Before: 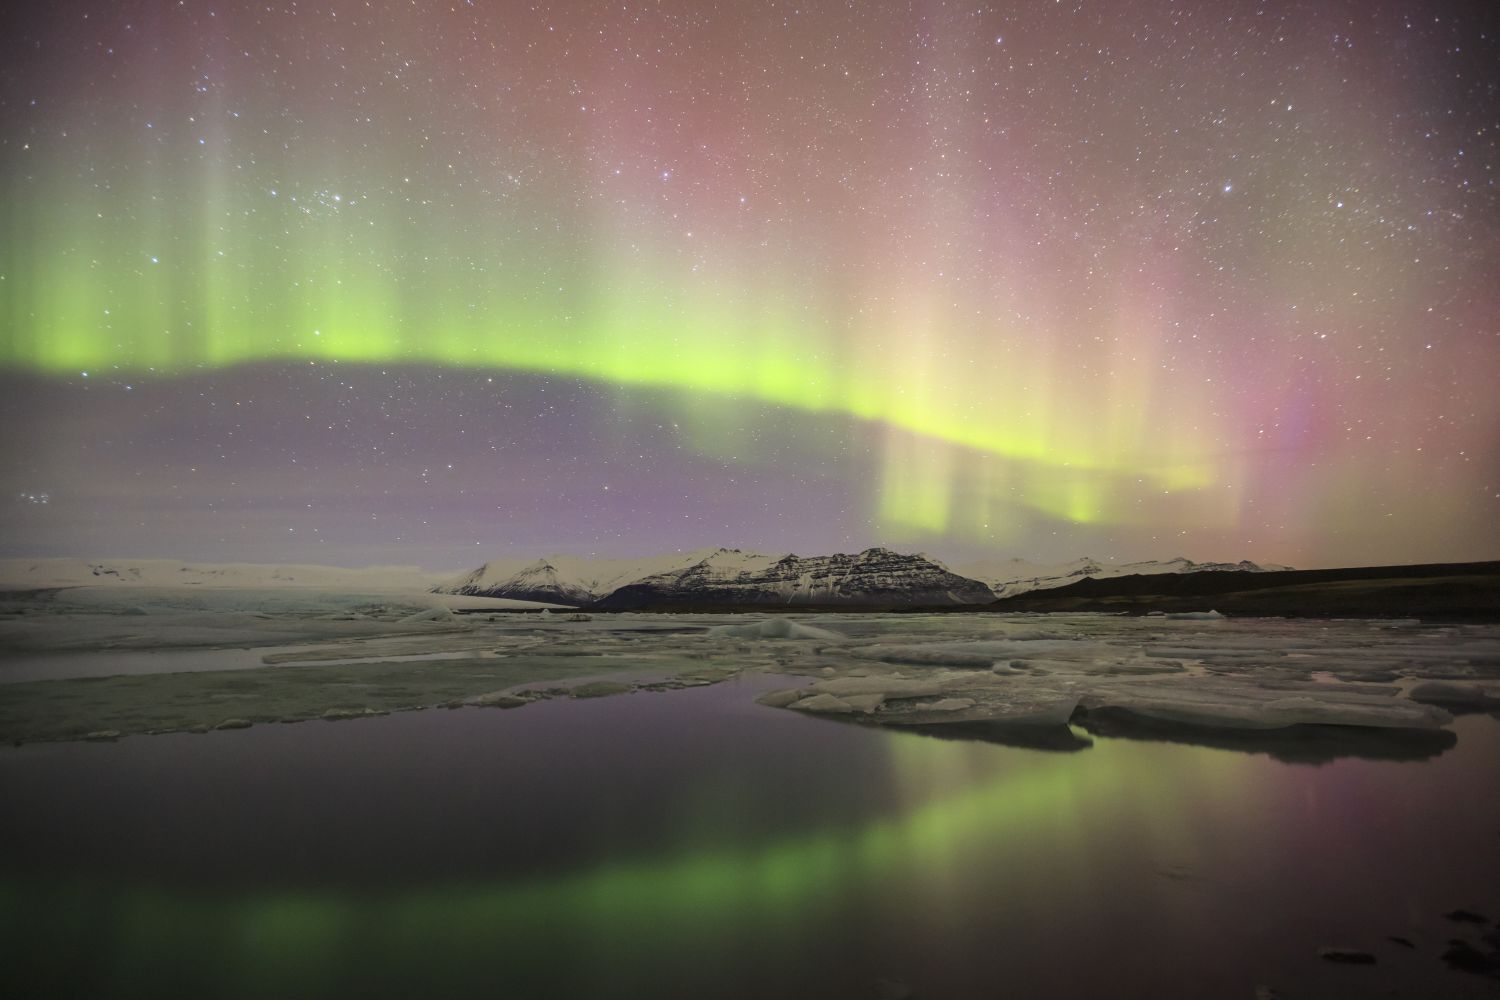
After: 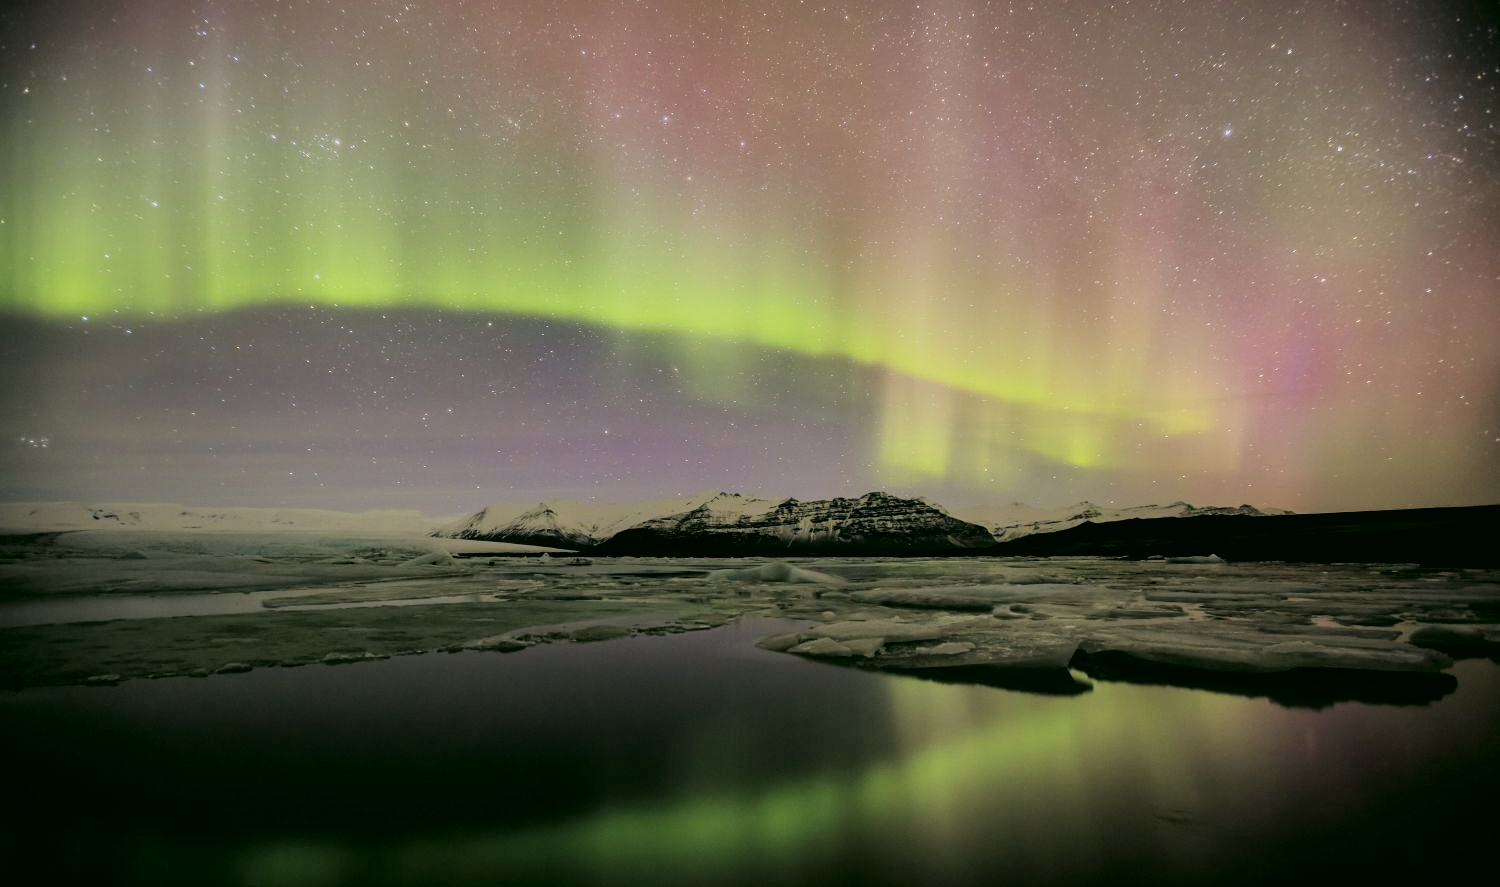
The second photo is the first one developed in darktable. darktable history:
color correction: highlights a* 4.02, highlights b* 4.98, shadows a* -7.55, shadows b* 4.98
filmic rgb: black relative exposure -5 EV, hardness 2.88, contrast 1.3, highlights saturation mix -30%
shadows and highlights: shadows 20.91, highlights -82.73, soften with gaussian
crop and rotate: top 5.609%, bottom 5.609%
